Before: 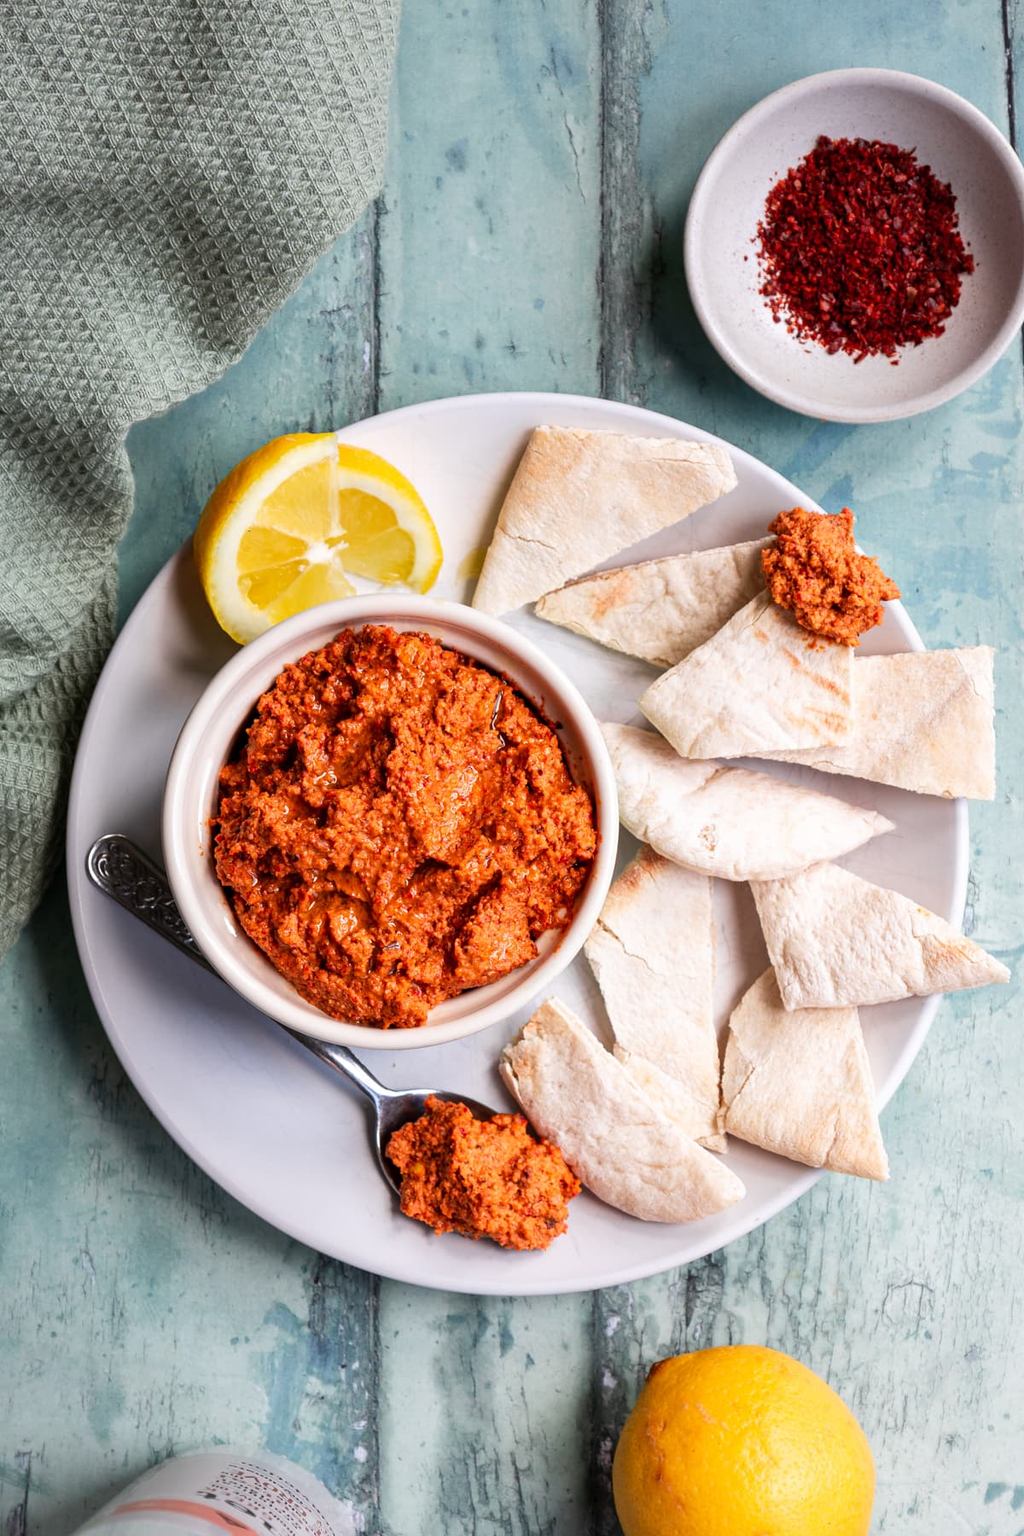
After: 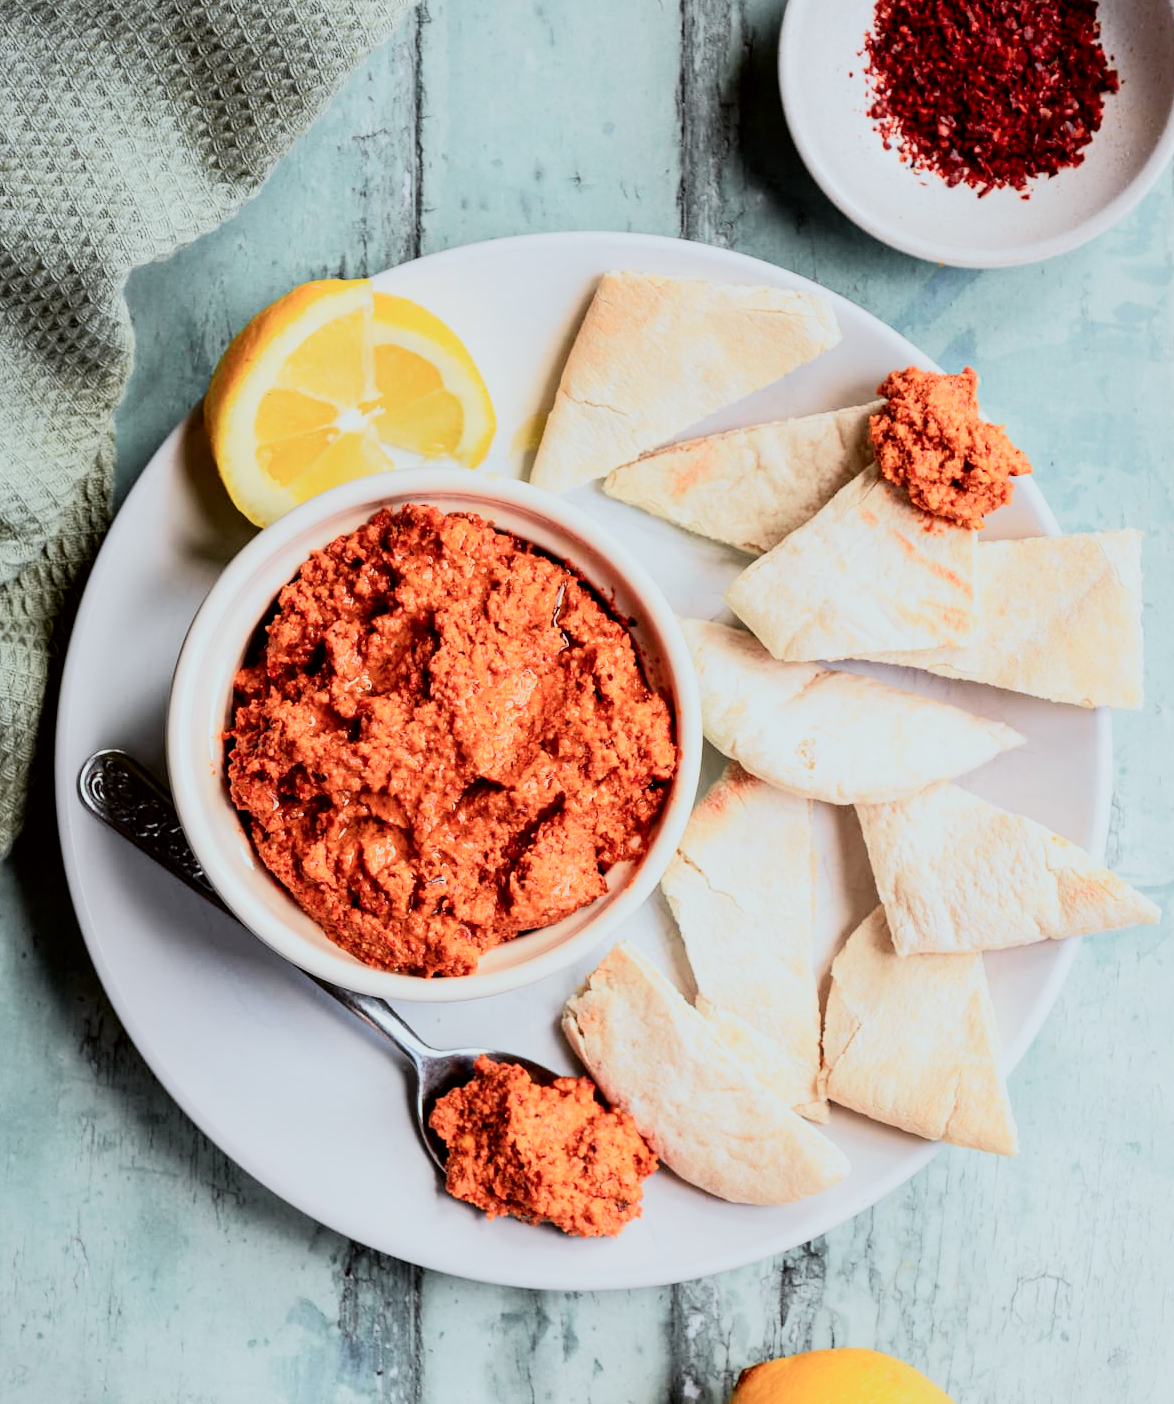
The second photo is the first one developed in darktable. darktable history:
crop and rotate: left 1.966%, top 12.698%, right 0.198%, bottom 9.266%
tone curve: curves: ch0 [(0, 0) (0.037, 0.011) (0.135, 0.093) (0.266, 0.281) (0.461, 0.555) (0.581, 0.716) (0.675, 0.793) (0.767, 0.849) (0.91, 0.924) (1, 0.979)]; ch1 [(0, 0) (0.292, 0.278) (0.419, 0.423) (0.493, 0.492) (0.506, 0.5) (0.534, 0.529) (0.562, 0.562) (0.641, 0.663) (0.754, 0.76) (1, 1)]; ch2 [(0, 0) (0.294, 0.3) (0.361, 0.372) (0.429, 0.445) (0.478, 0.486) (0.502, 0.498) (0.518, 0.522) (0.531, 0.549) (0.561, 0.579) (0.64, 0.645) (0.7, 0.7) (0.861, 0.808) (1, 0.951)], color space Lab, independent channels, preserve colors none
filmic rgb: middle gray luminance 18.24%, black relative exposure -8.95 EV, white relative exposure 3.7 EV, target black luminance 0%, hardness 4.82, latitude 67.77%, contrast 0.945, highlights saturation mix 20.6%, shadows ↔ highlights balance 20.9%, iterations of high-quality reconstruction 10
color correction: highlights a* -2.76, highlights b* -2.18, shadows a* 2.08, shadows b* 2.65
